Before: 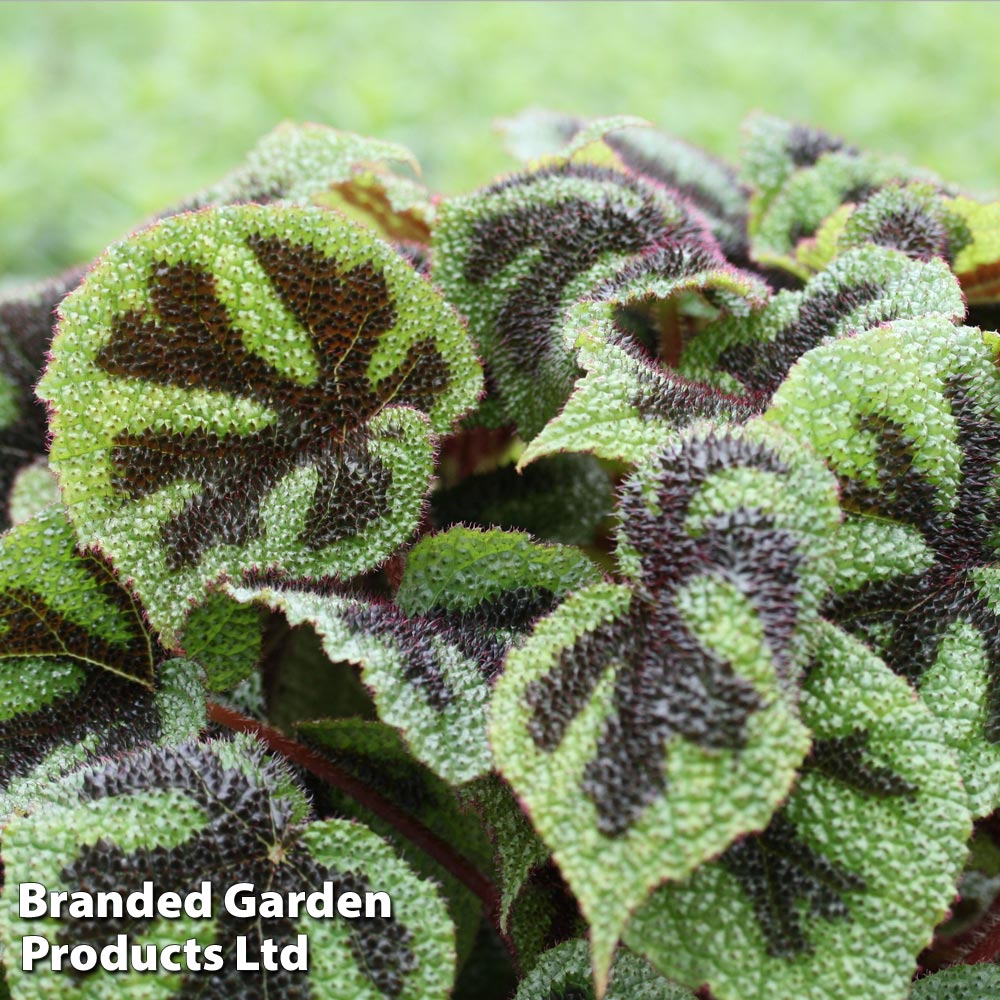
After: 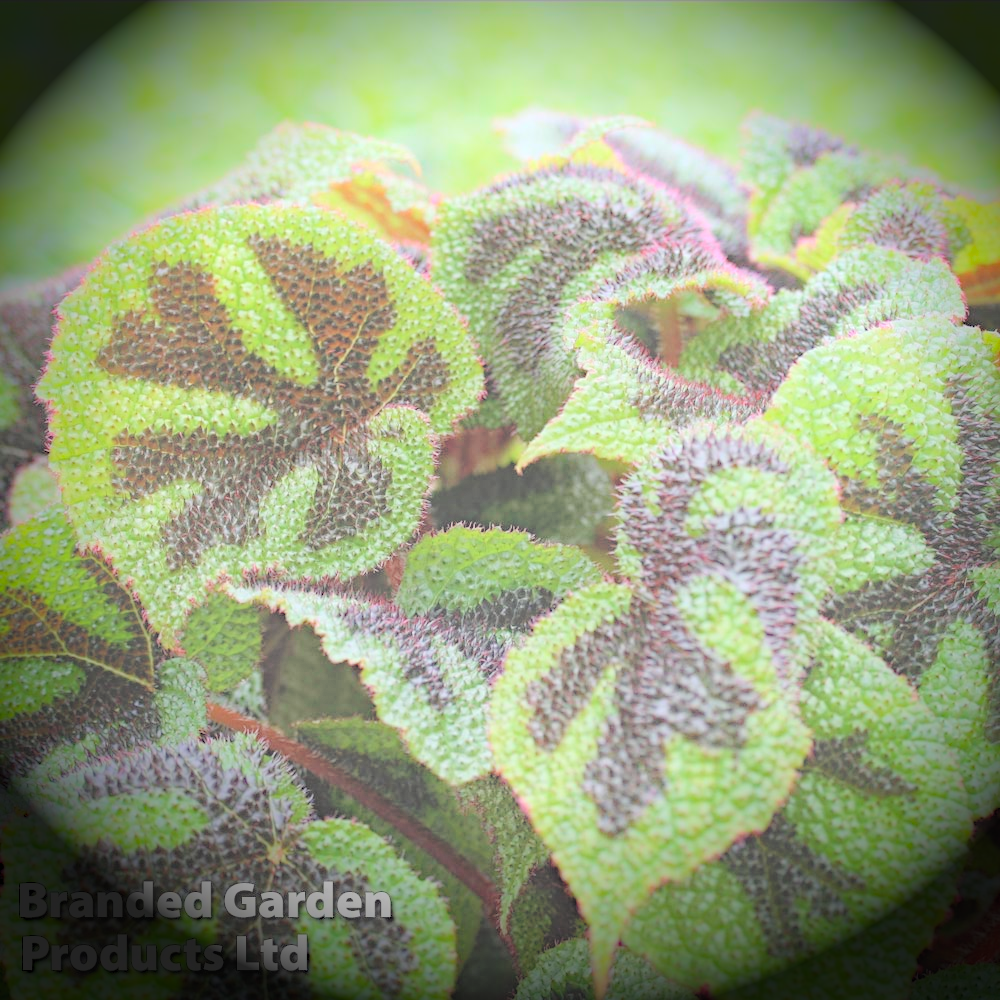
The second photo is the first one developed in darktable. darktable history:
contrast equalizer: octaves 7, y [[0.439, 0.44, 0.442, 0.457, 0.493, 0.498], [0.5 ×6], [0.5 ×6], [0 ×6], [0 ×6]]
vignetting: fall-off start 74.79%, brightness -0.982, saturation 0.494, center (0.041, -0.089), width/height ratio 1.088
contrast brightness saturation: brightness 0.986
haze removal: strength 0.299, distance 0.244, compatibility mode true, adaptive false
